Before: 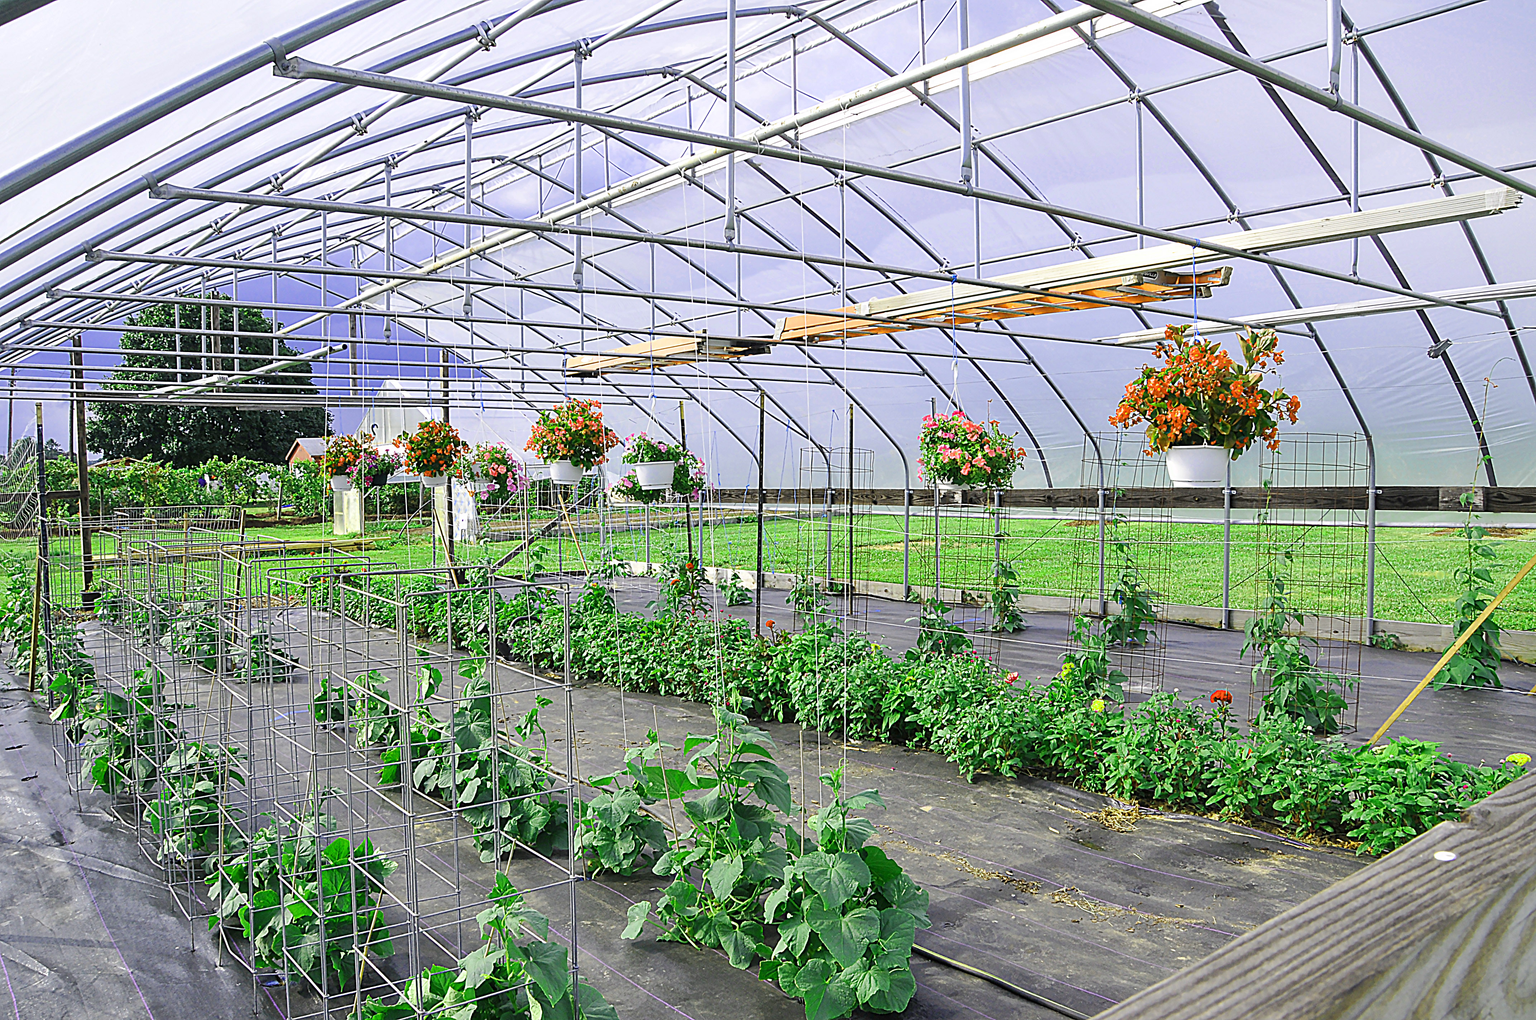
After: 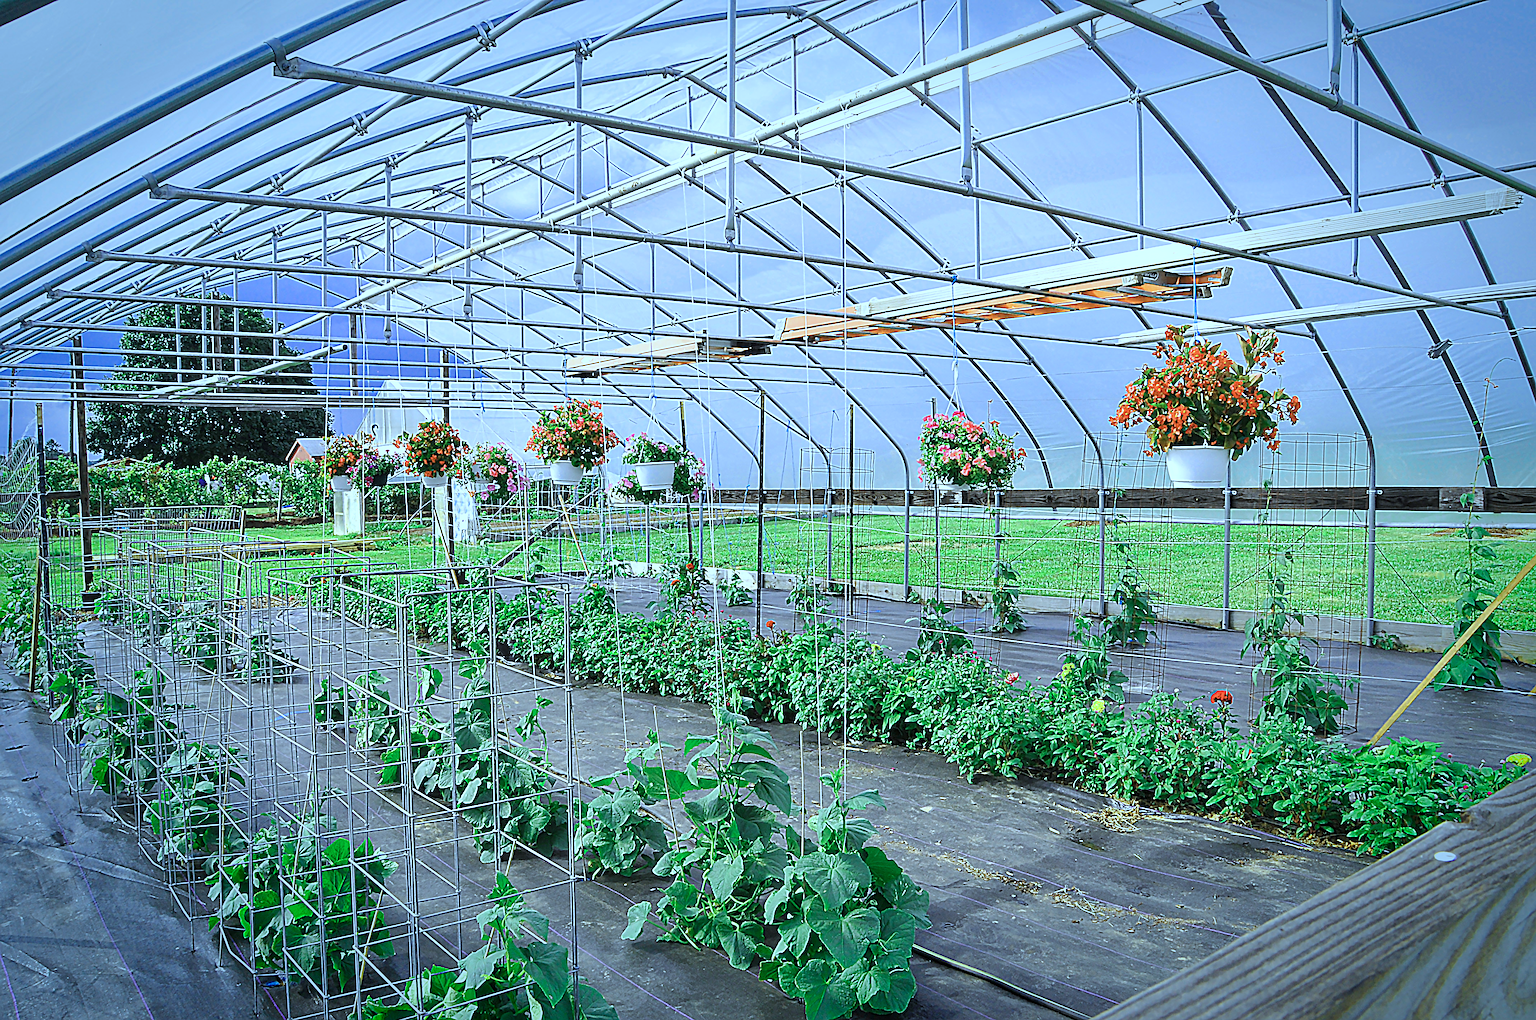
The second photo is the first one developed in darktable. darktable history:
vignetting: fall-off start 71.3%, saturation 0.367, width/height ratio 1.334
color correction: highlights a* -8.83, highlights b* -23.93
sharpen: amount 0.492
